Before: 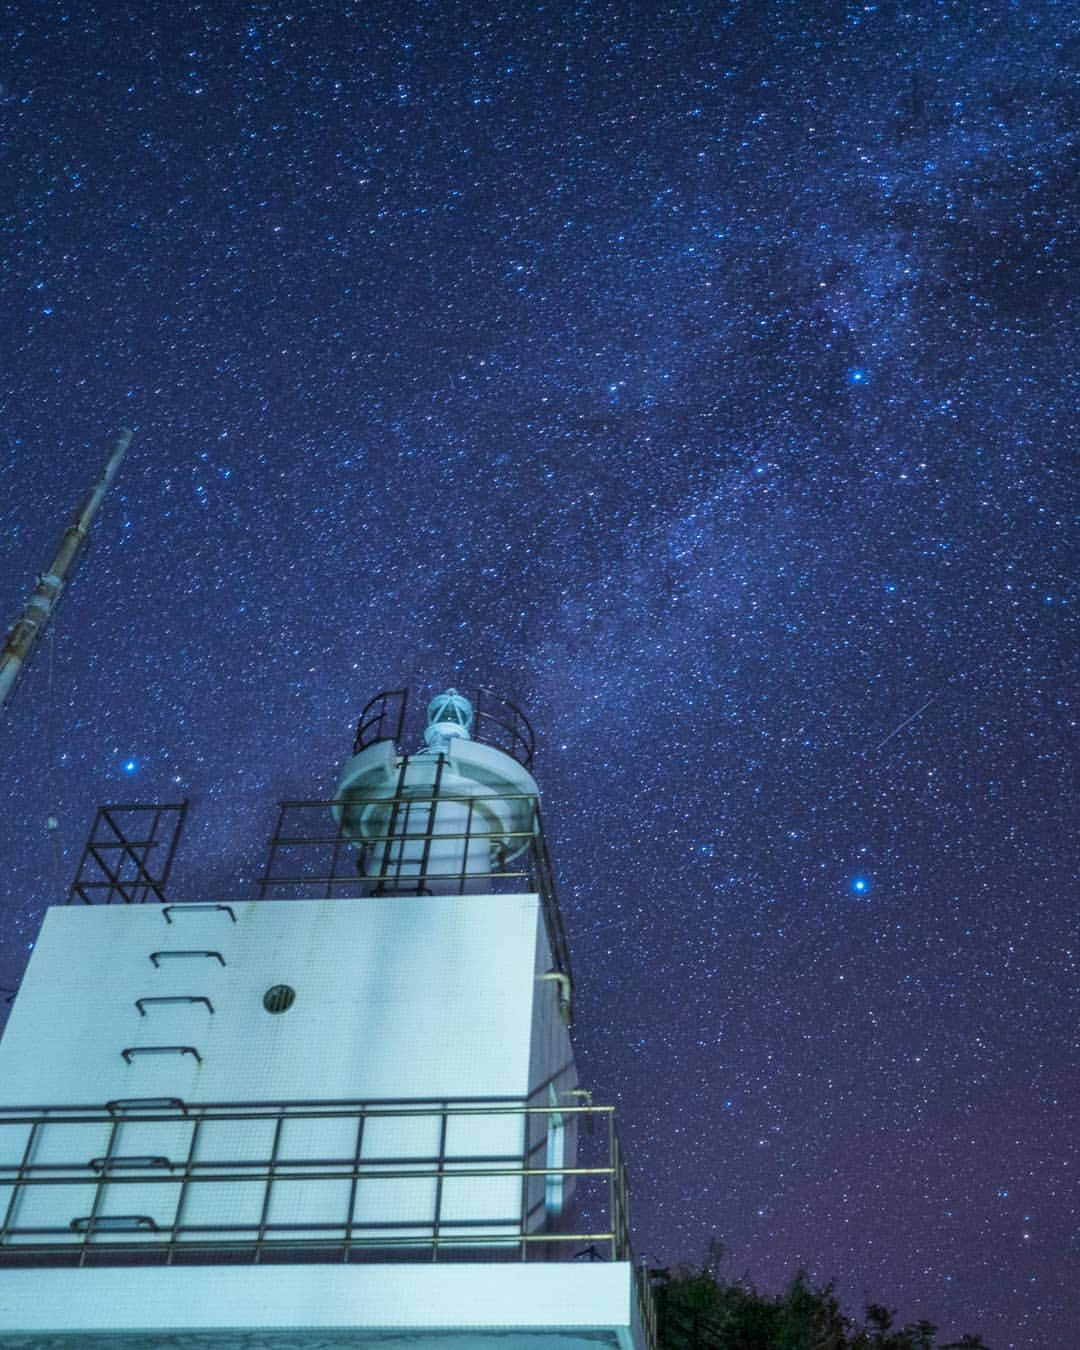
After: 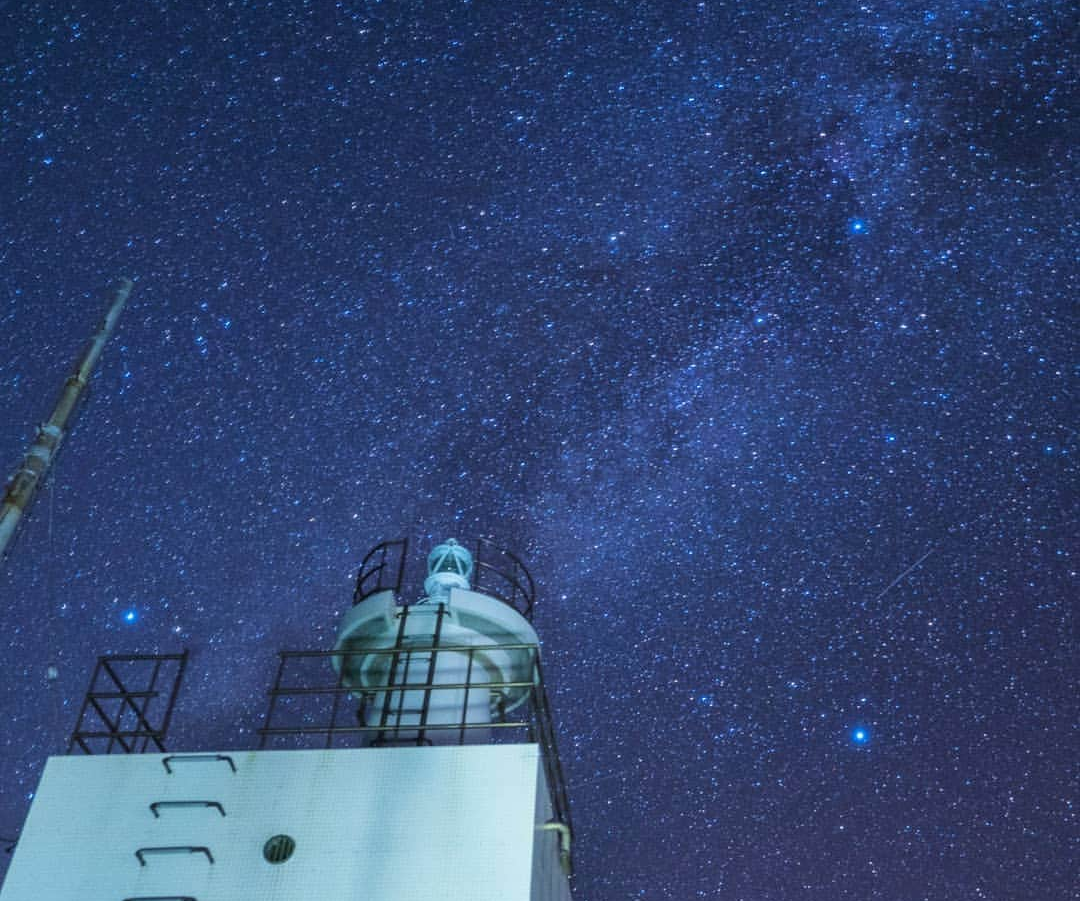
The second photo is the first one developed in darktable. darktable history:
crop: top 11.152%, bottom 22.089%
